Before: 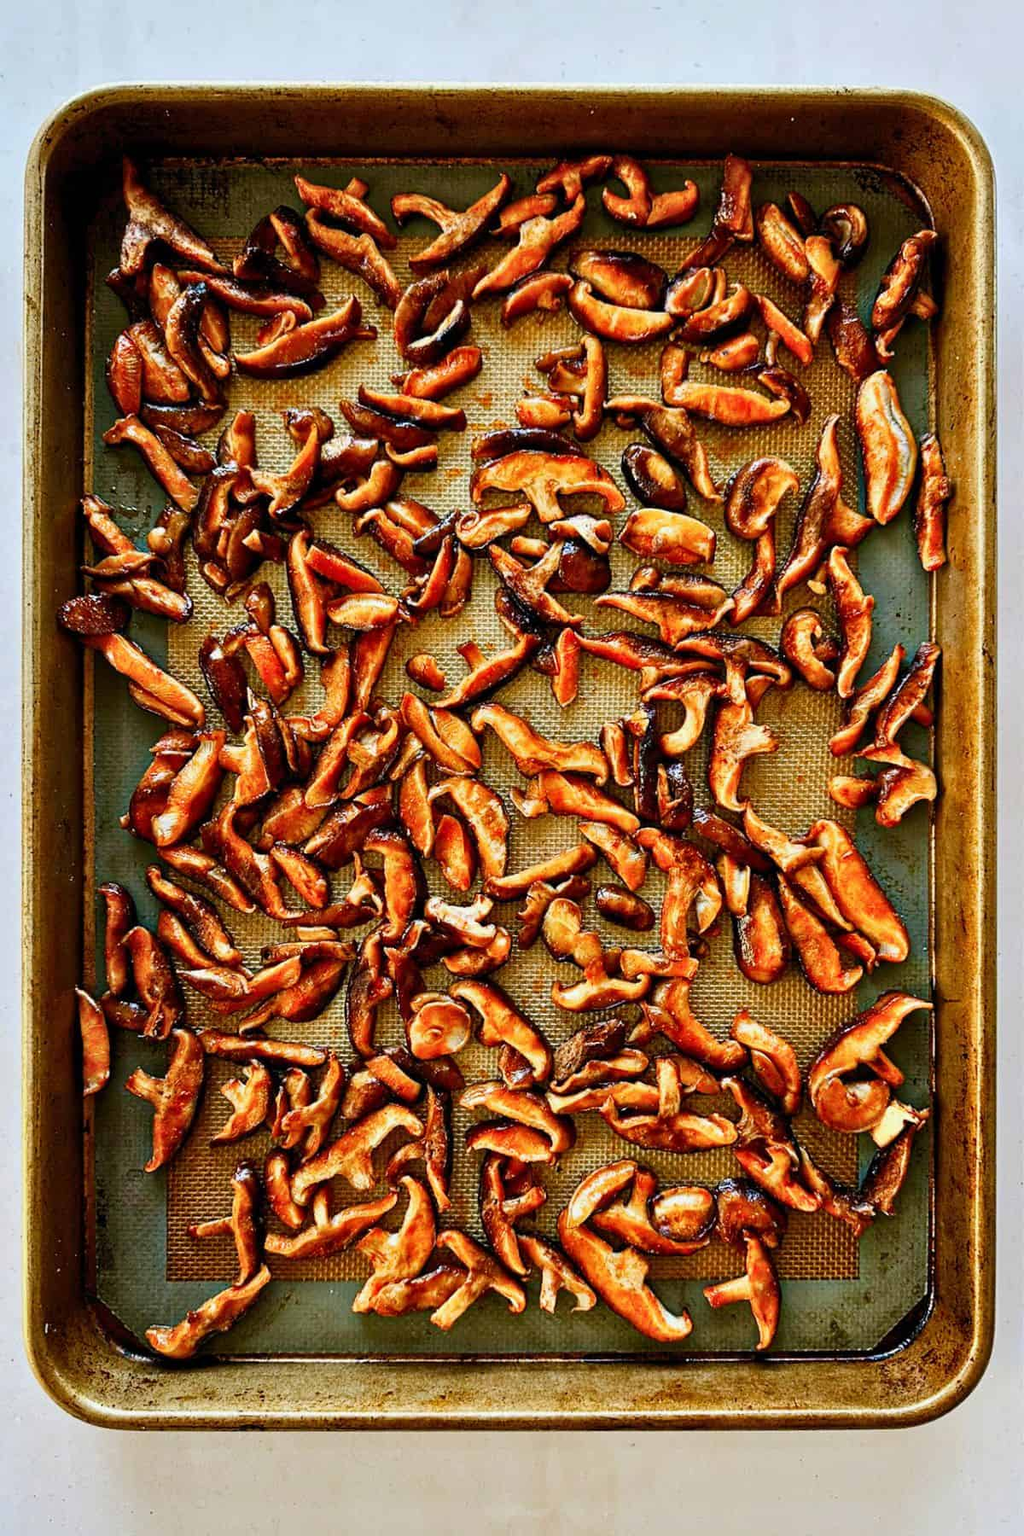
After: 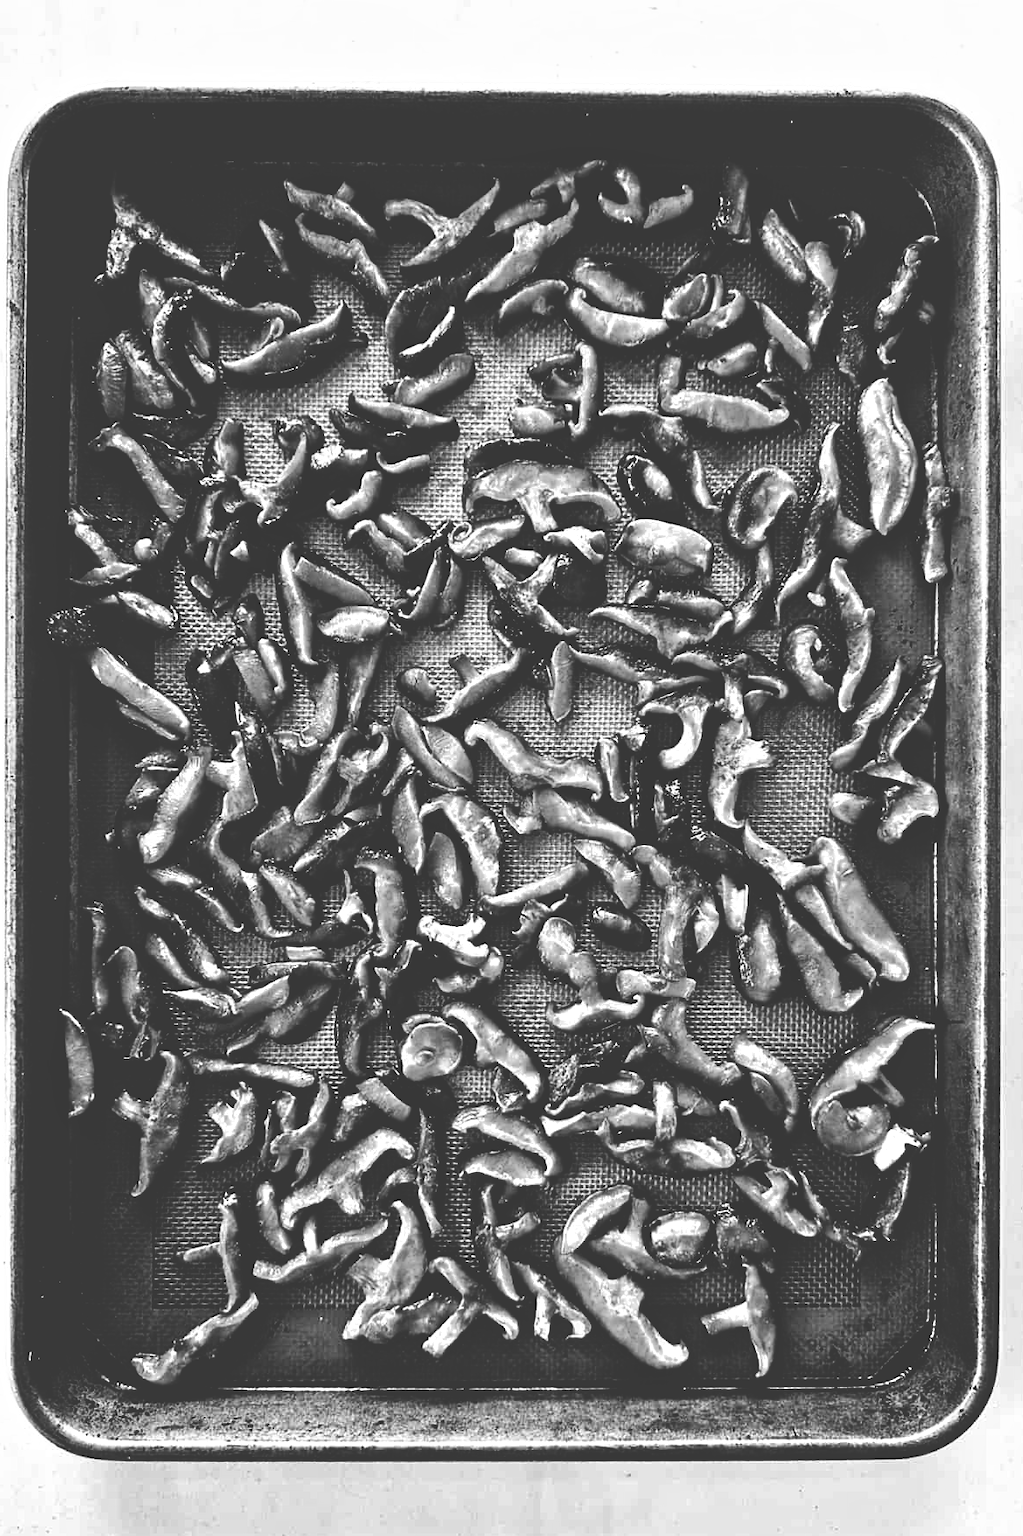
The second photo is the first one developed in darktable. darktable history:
base curve: curves: ch0 [(0, 0.036) (0.083, 0.04) (0.804, 1)], preserve colors none
shadows and highlights: shadows 25, highlights -25
crop: left 1.743%, right 0.268%, bottom 2.011%
monochrome: on, module defaults
exposure: exposure 0.236 EV, compensate highlight preservation false
color correction: highlights a* -2.24, highlights b* -18.1
white balance: red 1.042, blue 1.17
